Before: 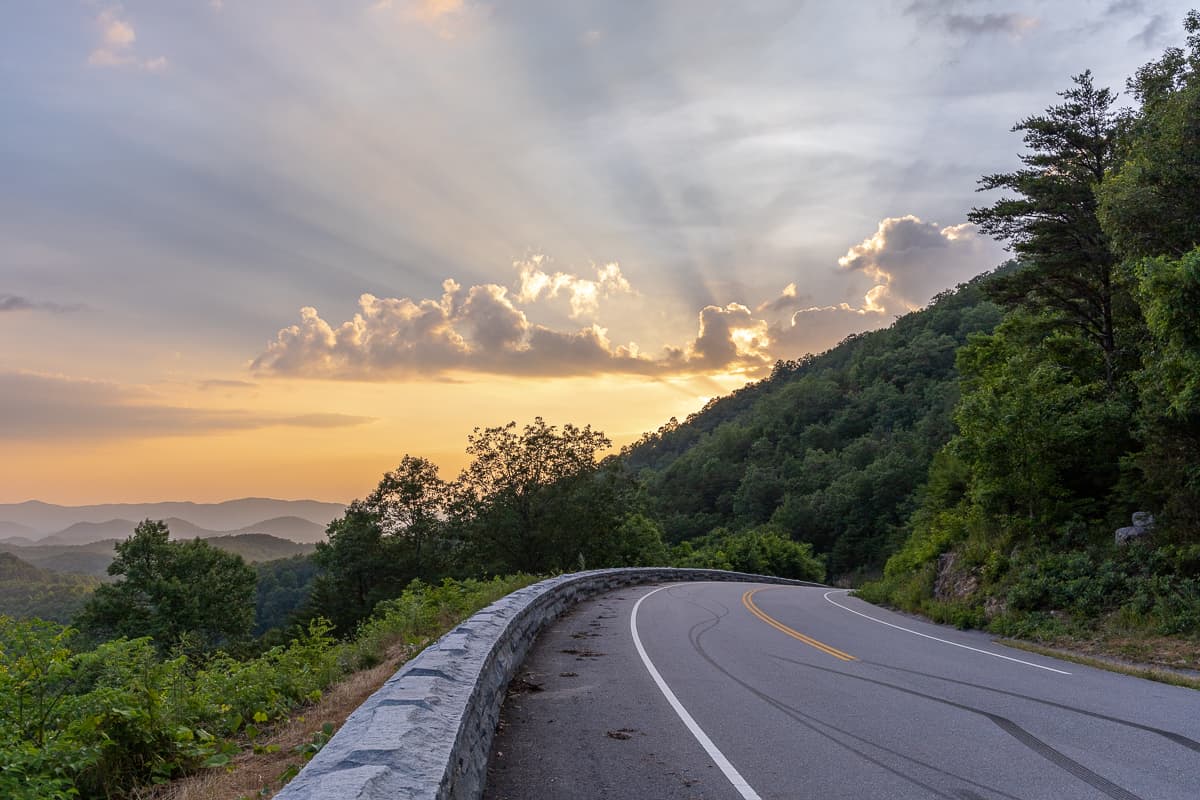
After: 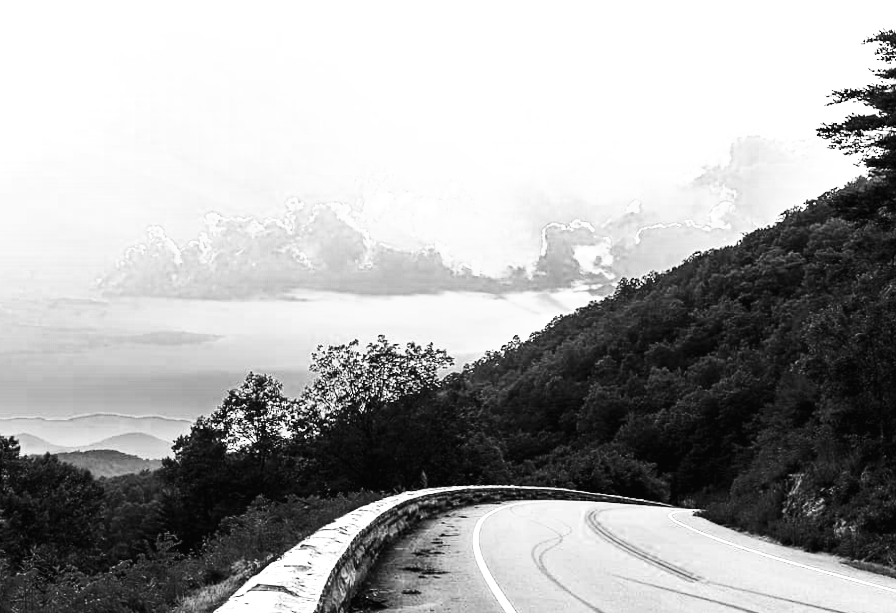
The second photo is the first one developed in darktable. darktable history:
crop and rotate: left 11.831%, top 11.346%, right 13.429%, bottom 13.899%
tone equalizer: -8 EV -1.08 EV, -7 EV -1.01 EV, -6 EV -0.867 EV, -5 EV -0.578 EV, -3 EV 0.578 EV, -2 EV 0.867 EV, -1 EV 1.01 EV, +0 EV 1.08 EV, edges refinement/feathering 500, mask exposure compensation -1.57 EV, preserve details no
rotate and perspective: lens shift (horizontal) -0.055, automatic cropping off
base curve: curves: ch0 [(0, 0.003) (0.001, 0.002) (0.006, 0.004) (0.02, 0.022) (0.048, 0.086) (0.094, 0.234) (0.162, 0.431) (0.258, 0.629) (0.385, 0.8) (0.548, 0.918) (0.751, 0.988) (1, 1)], preserve colors none
color zones: curves: ch0 [(0.287, 0.048) (0.493, 0.484) (0.737, 0.816)]; ch1 [(0, 0) (0.143, 0) (0.286, 0) (0.429, 0) (0.571, 0) (0.714, 0) (0.857, 0)]
